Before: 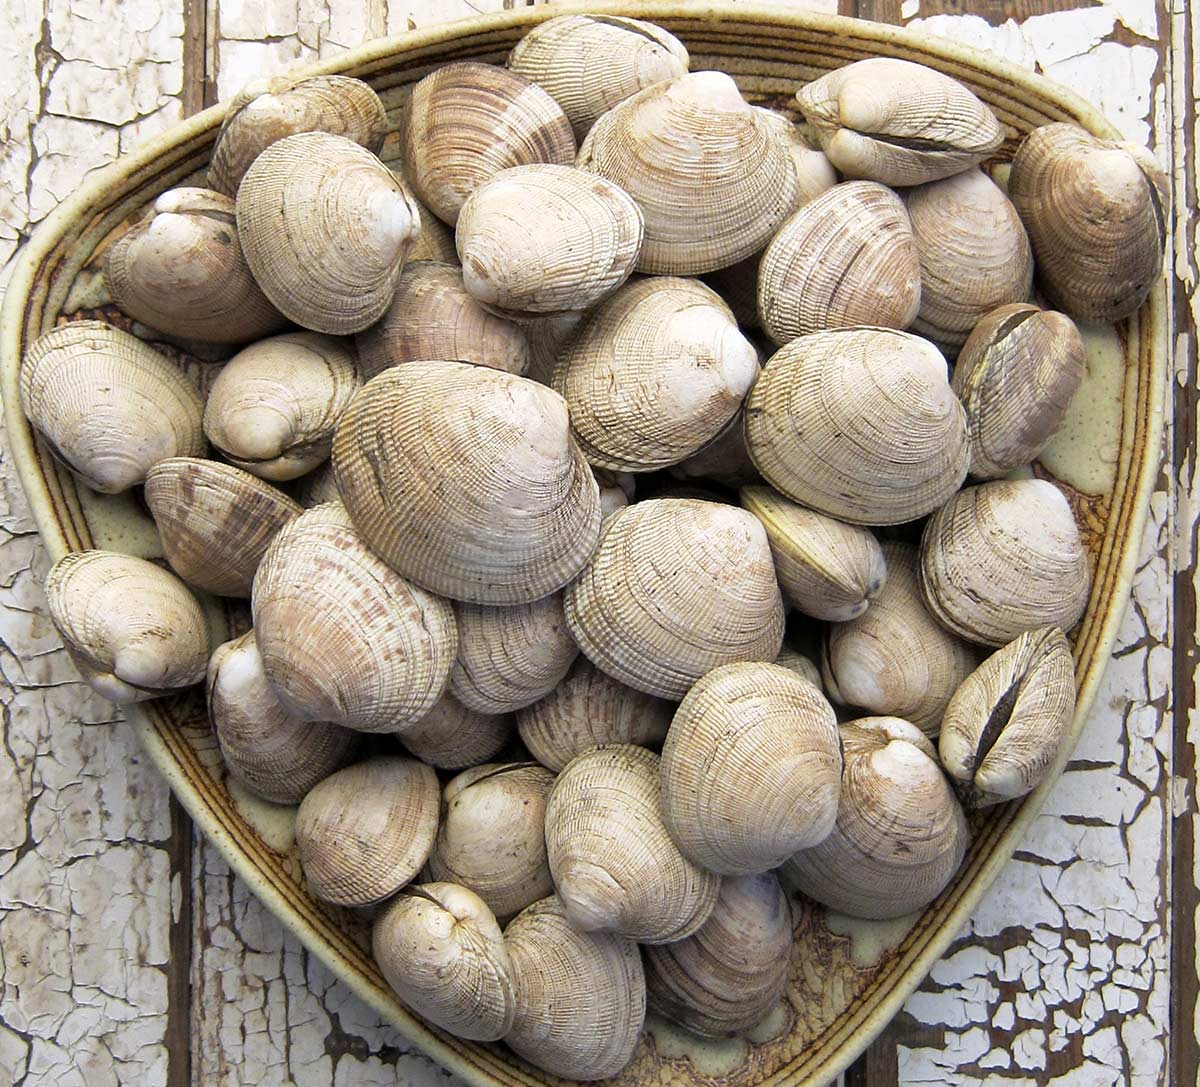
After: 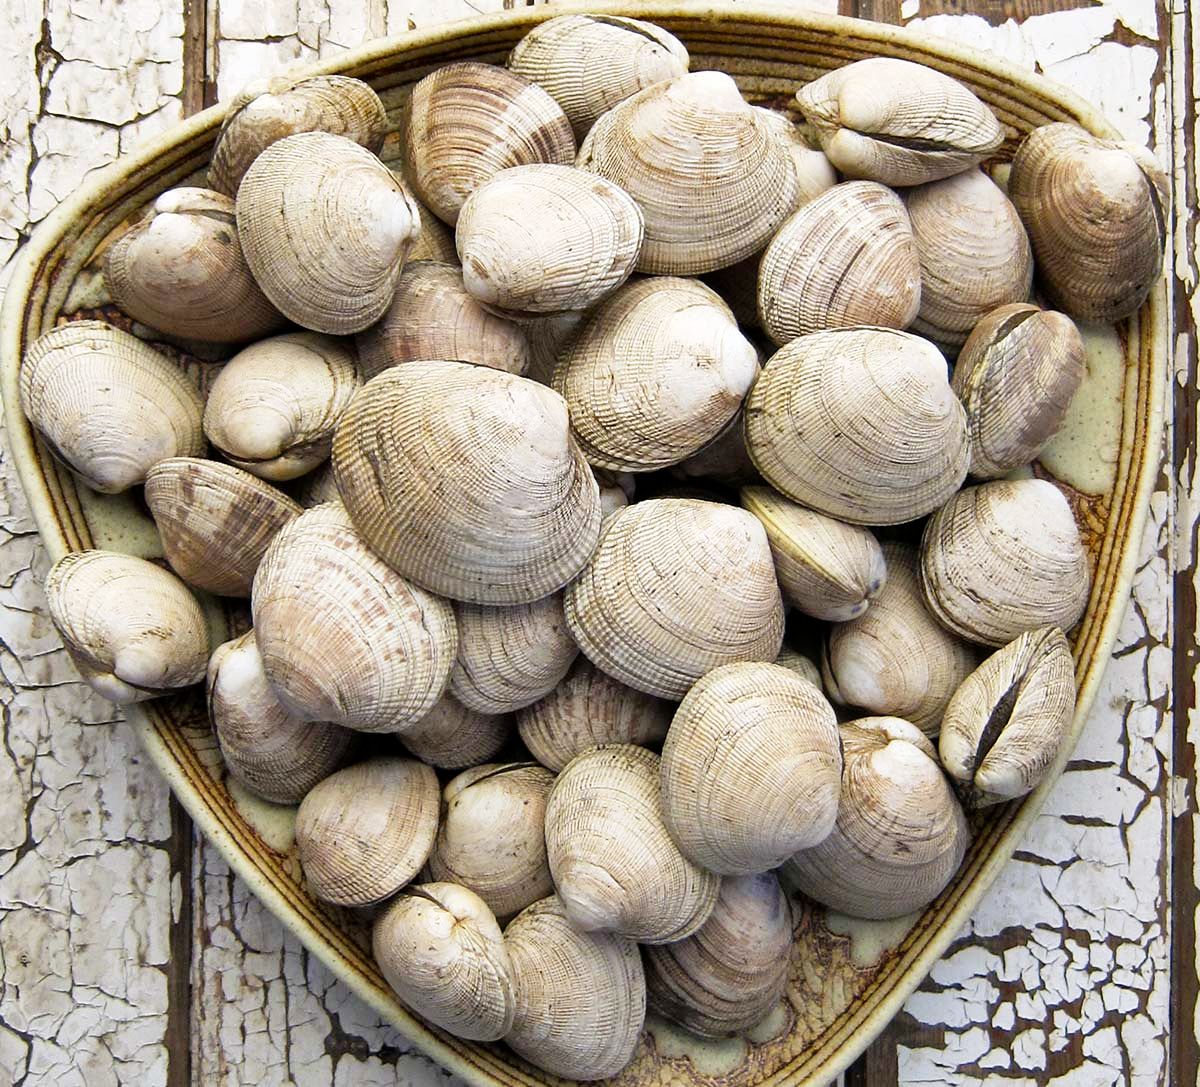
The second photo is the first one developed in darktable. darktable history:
tone curve: curves: ch0 [(0, 0) (0.004, 0.001) (0.133, 0.112) (0.325, 0.362) (0.832, 0.893) (1, 1)], preserve colors none
shadows and highlights: low approximation 0.01, soften with gaussian
